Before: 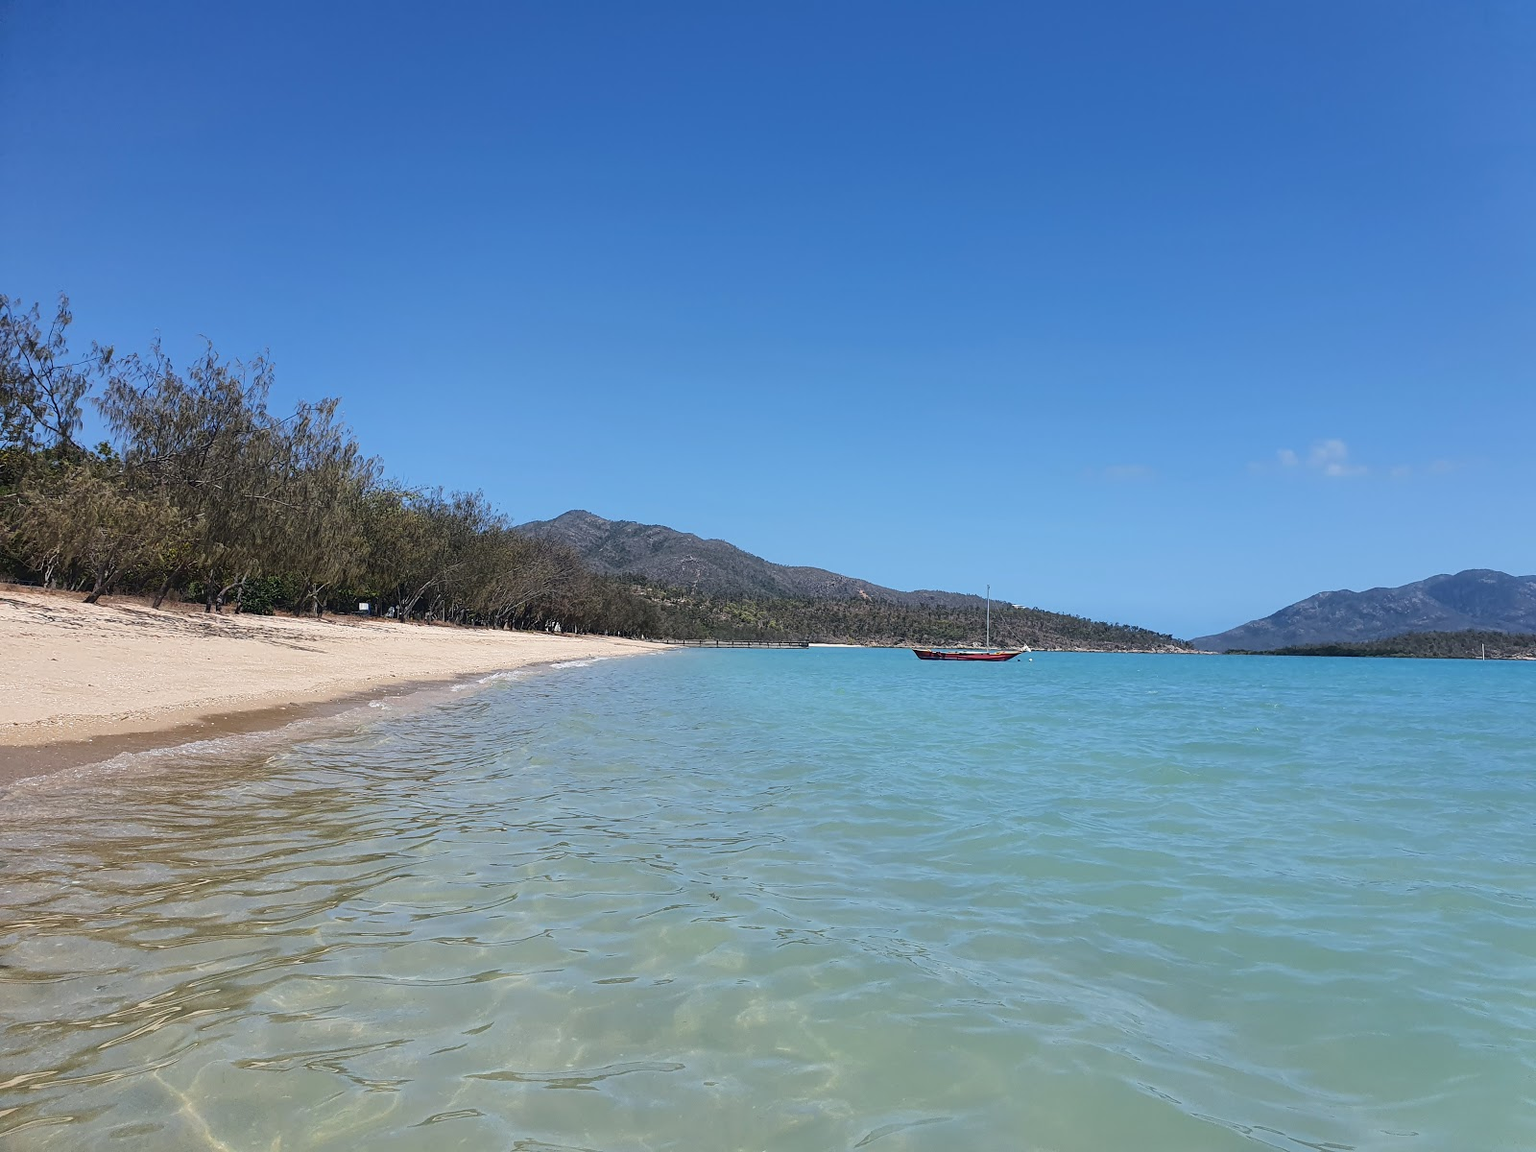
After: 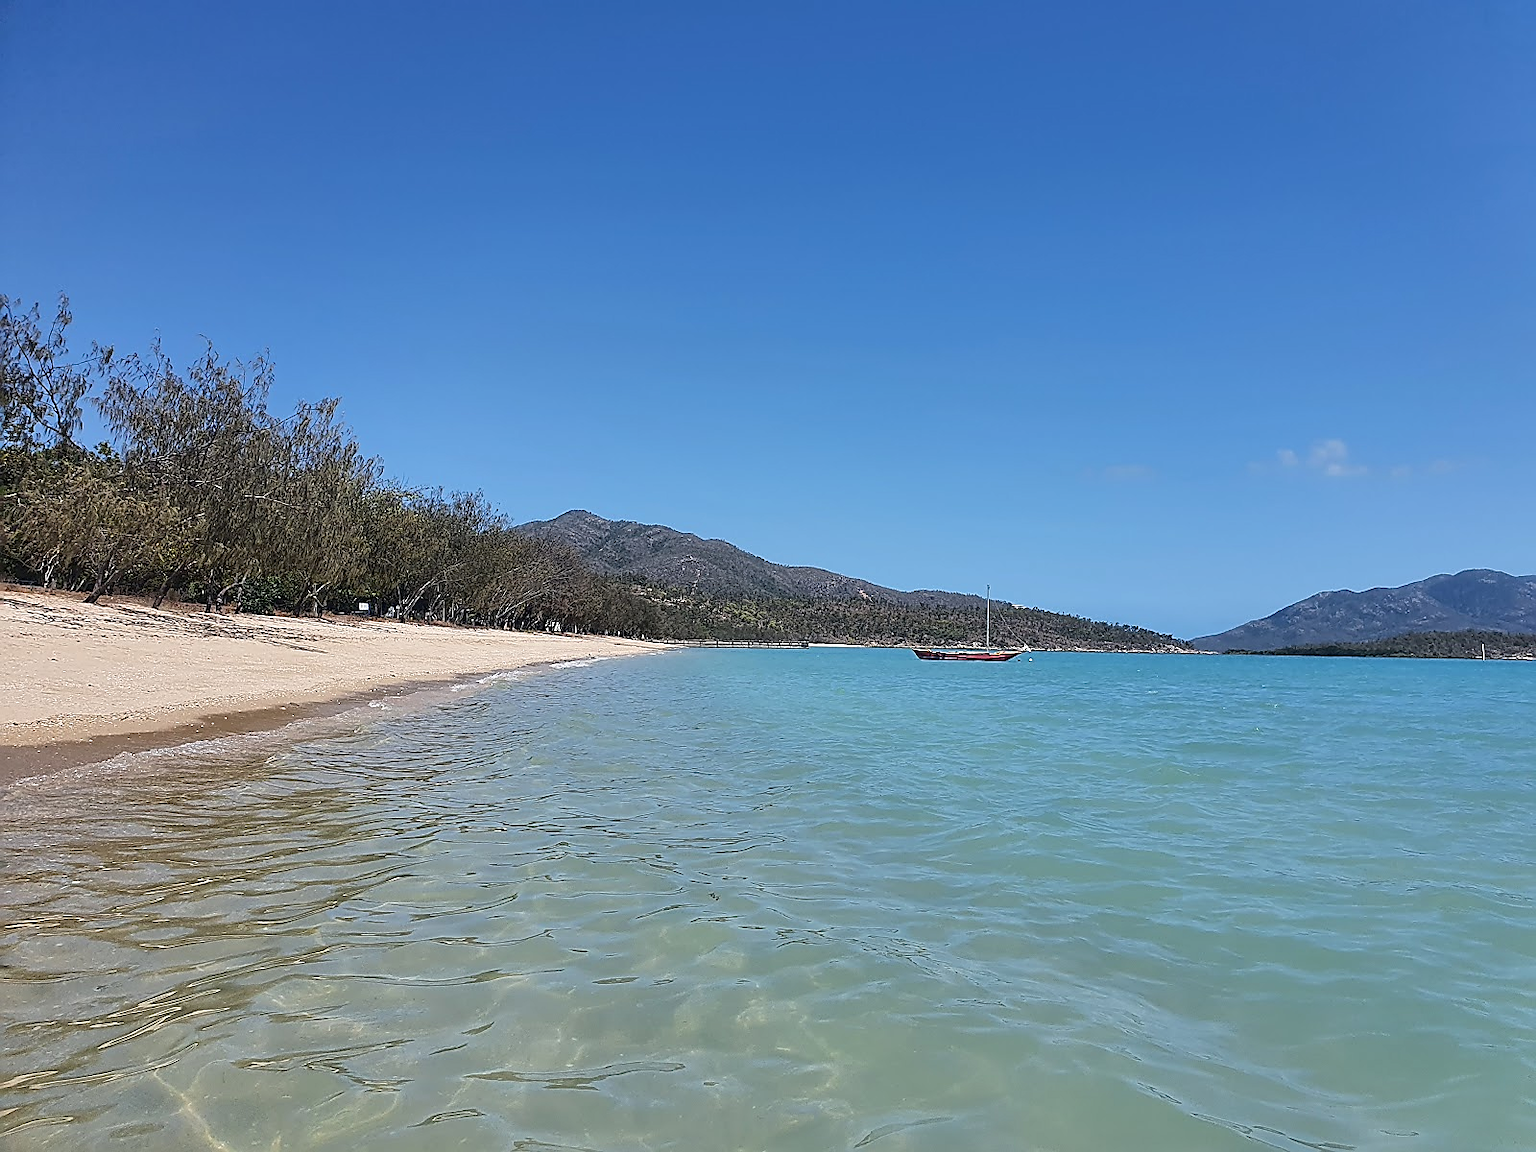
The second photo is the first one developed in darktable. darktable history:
sharpen: radius 1.377, amount 1.25, threshold 0.732
shadows and highlights: soften with gaussian
